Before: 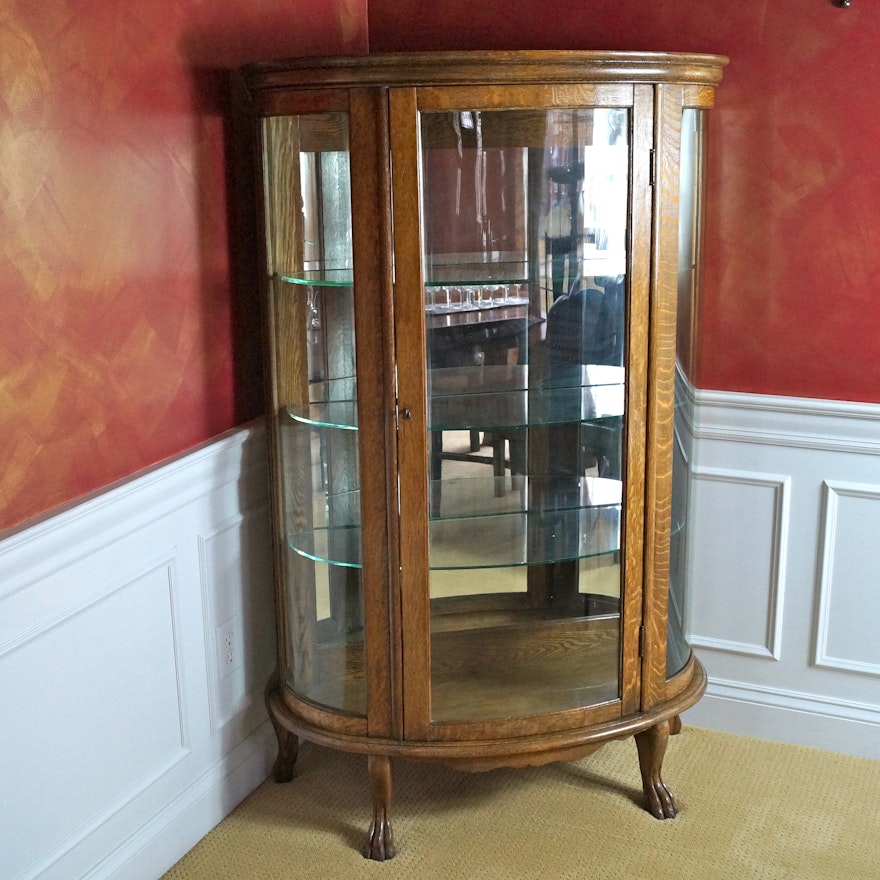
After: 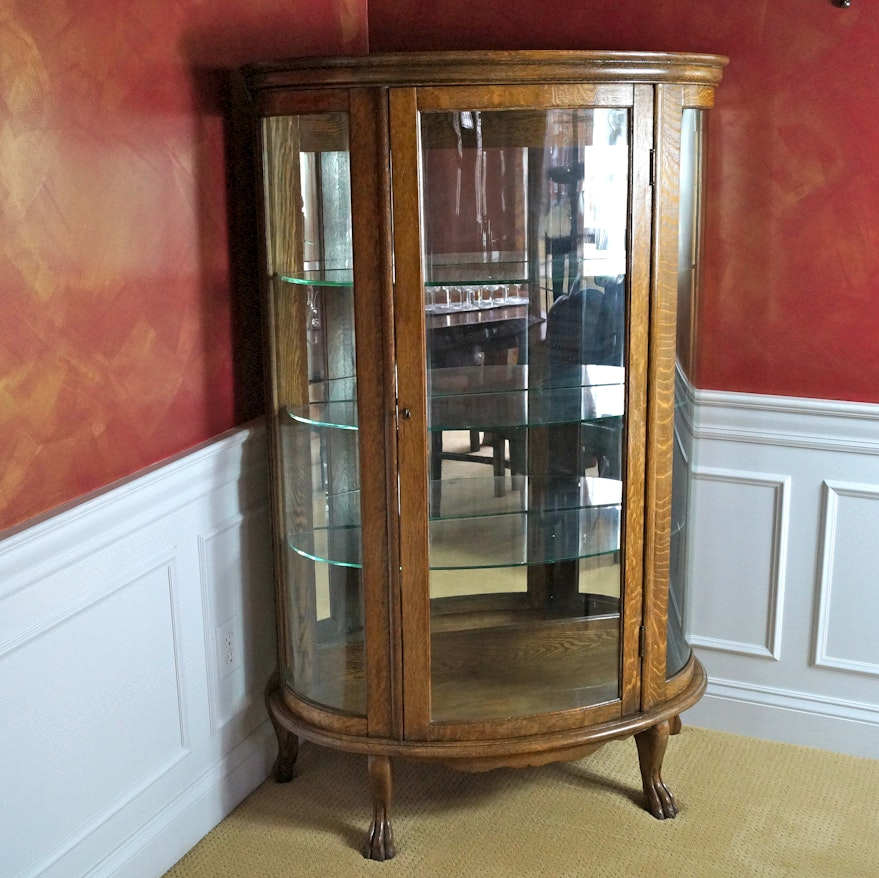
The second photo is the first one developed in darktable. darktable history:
crop: top 0.045%, bottom 0.151%
tone equalizer: edges refinement/feathering 500, mask exposure compensation -1.57 EV, preserve details no
levels: mode automatic, black 0.068%, levels [0, 0.476, 0.951]
